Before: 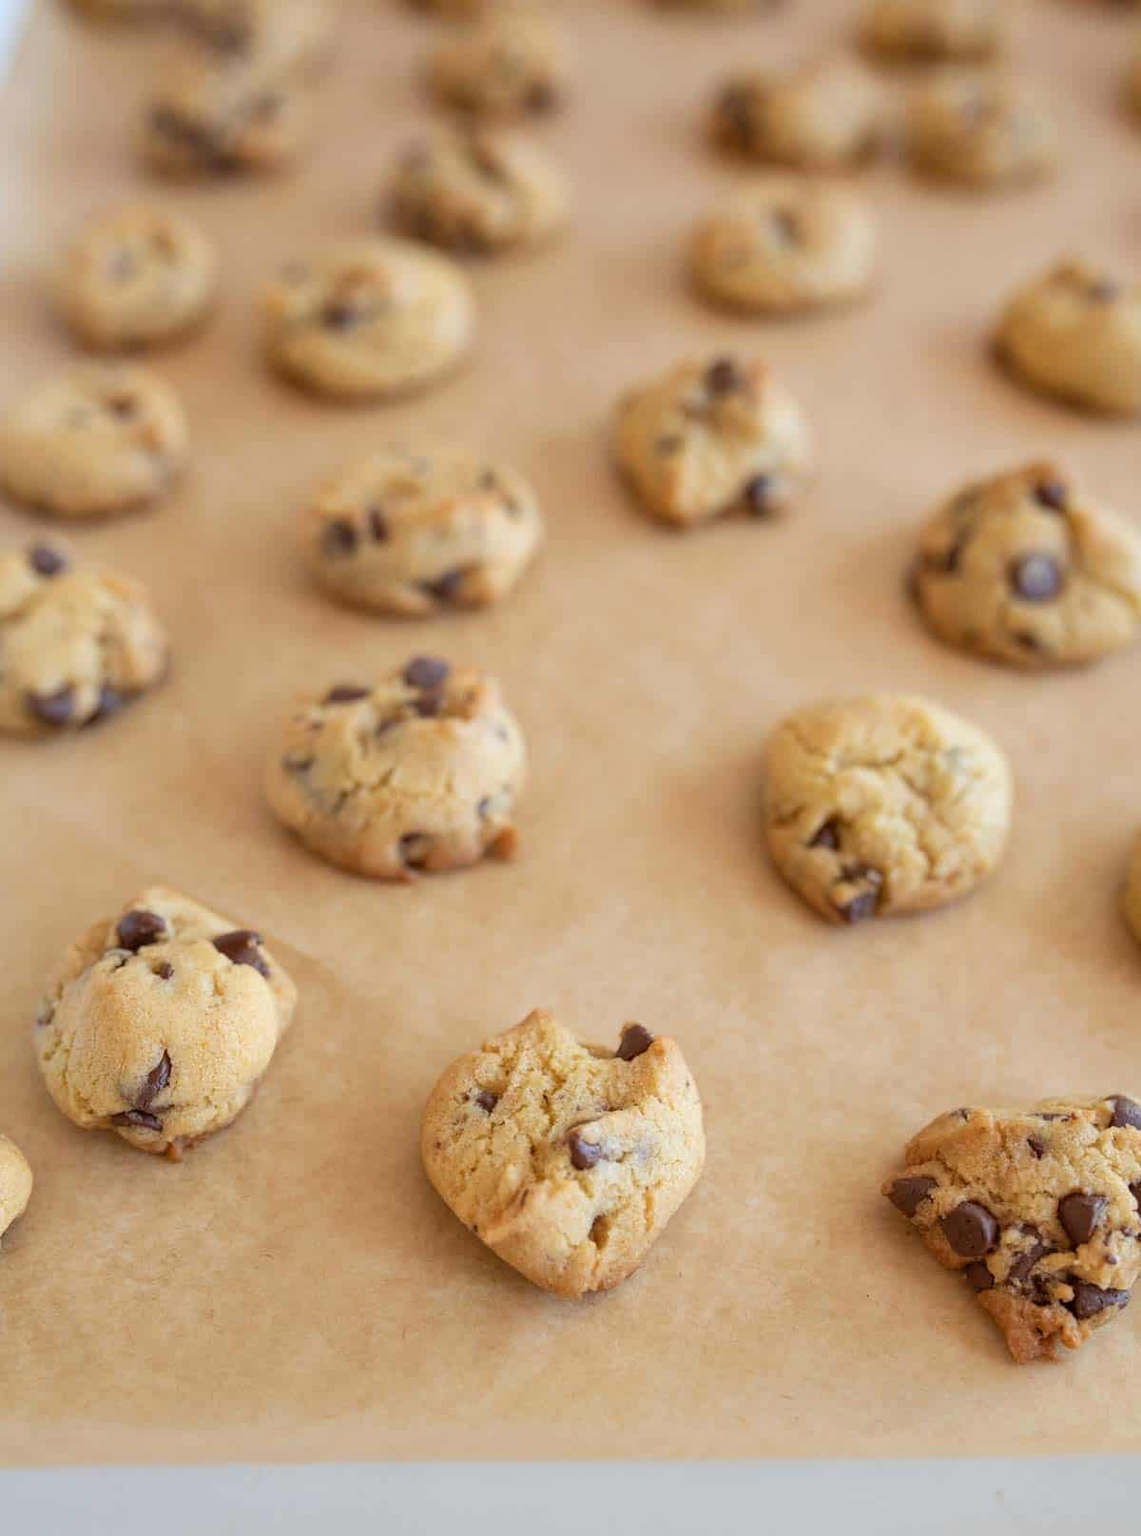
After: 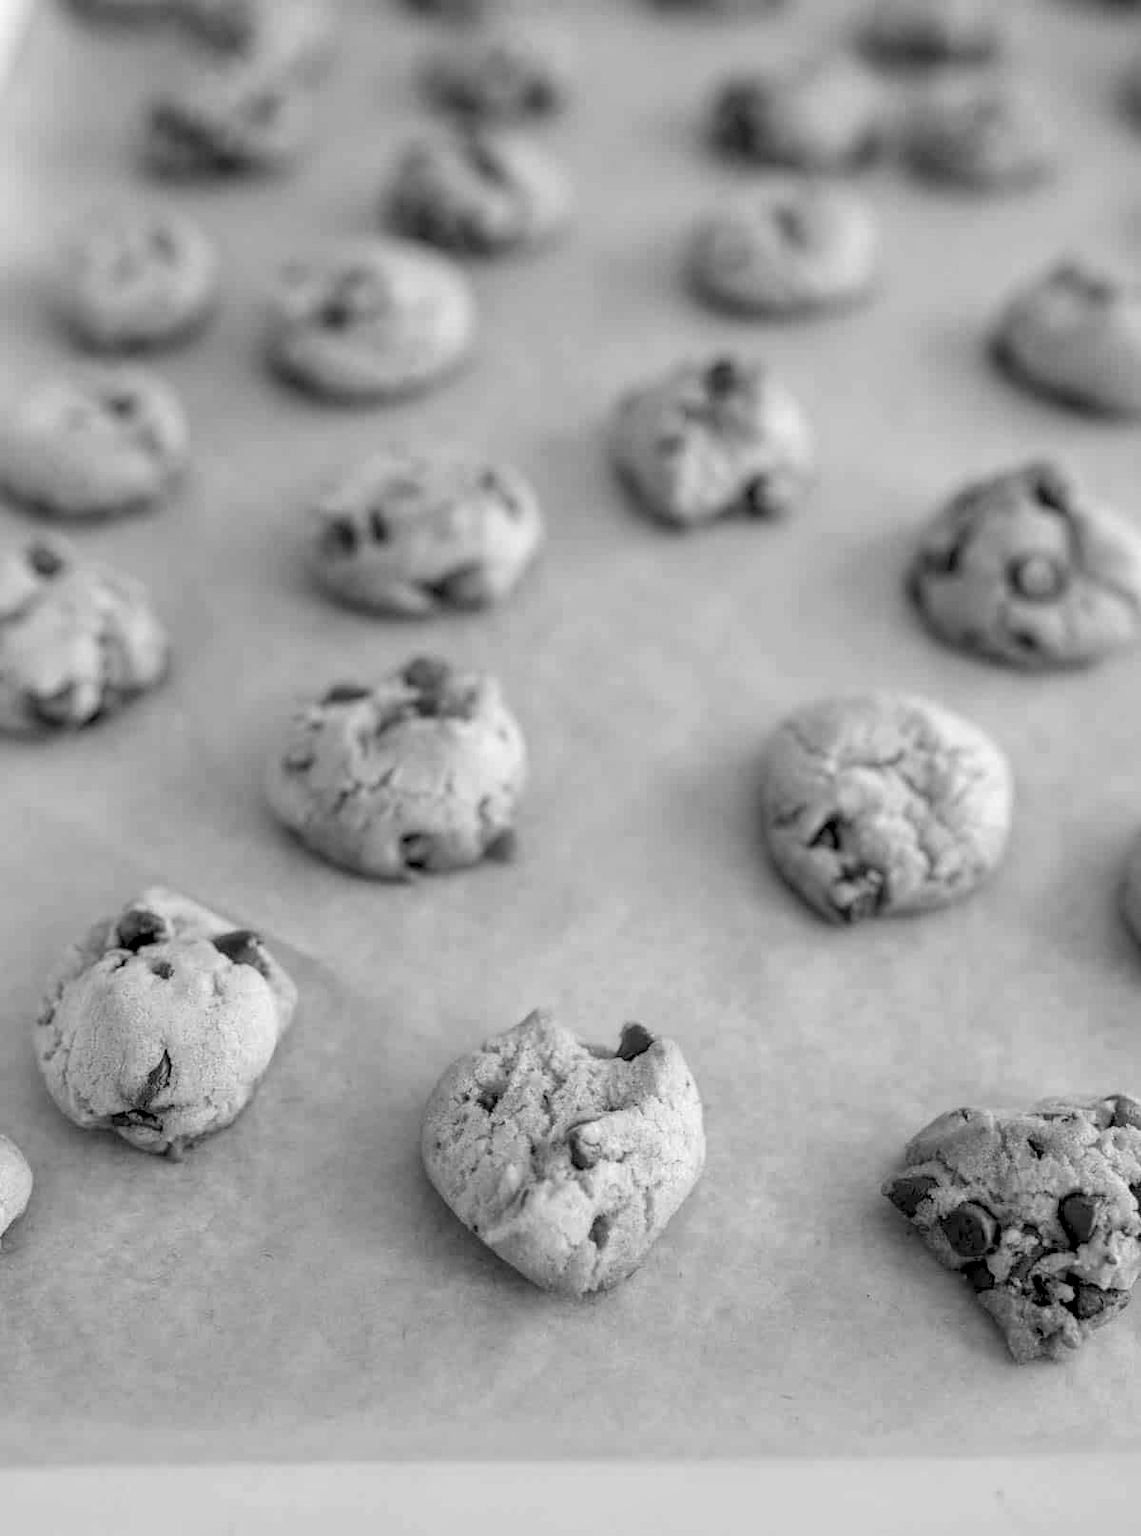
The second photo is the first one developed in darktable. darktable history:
local contrast: on, module defaults
color calibration: output gray [0.21, 0.42, 0.37, 0], gray › normalize channels true, illuminant same as pipeline (D50), adaptation XYZ, x 0.346, y 0.359, gamut compression 0
rgb levels: levels [[0.013, 0.434, 0.89], [0, 0.5, 1], [0, 0.5, 1]]
